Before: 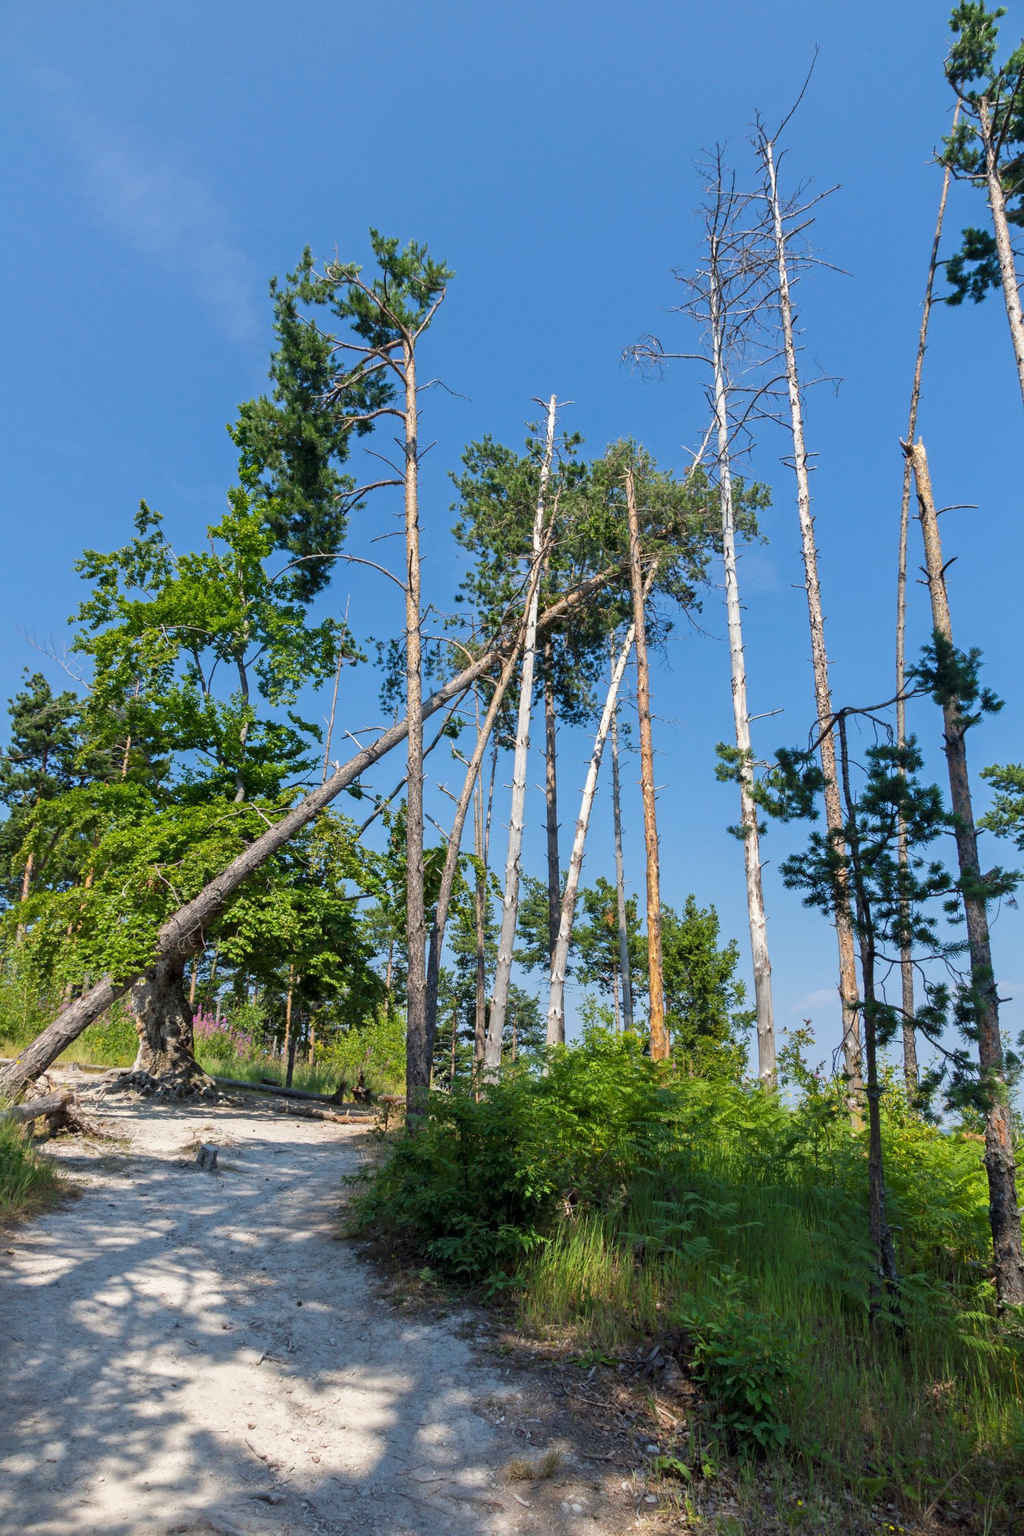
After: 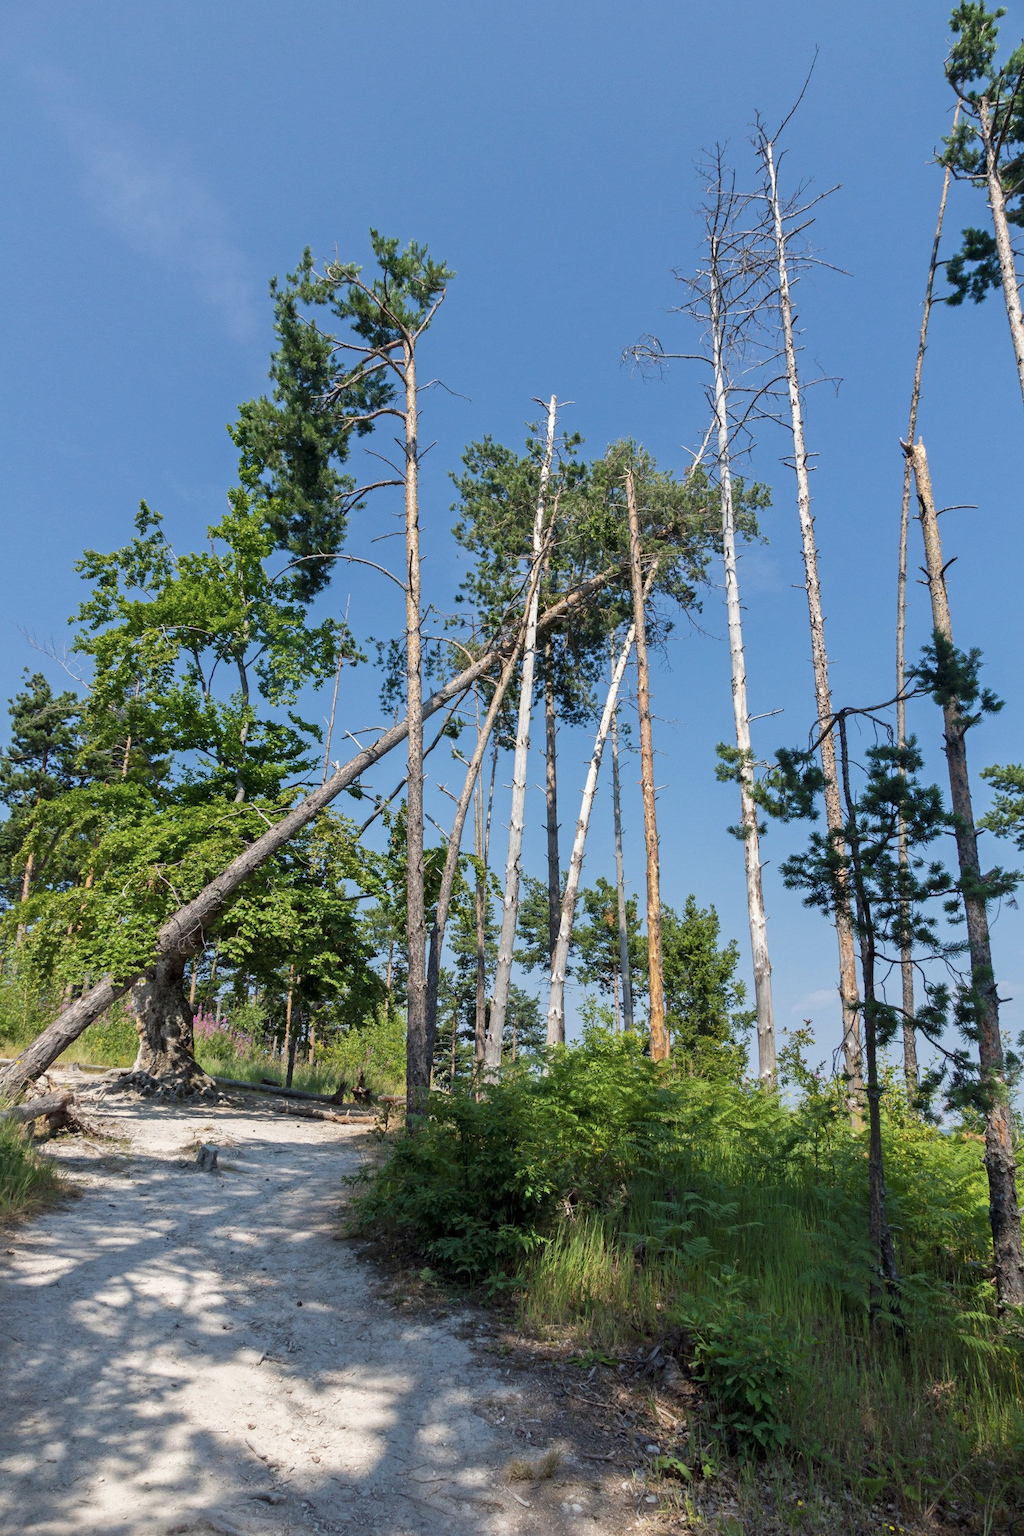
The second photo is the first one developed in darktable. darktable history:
color correction: highlights b* -0.045, saturation 0.832
